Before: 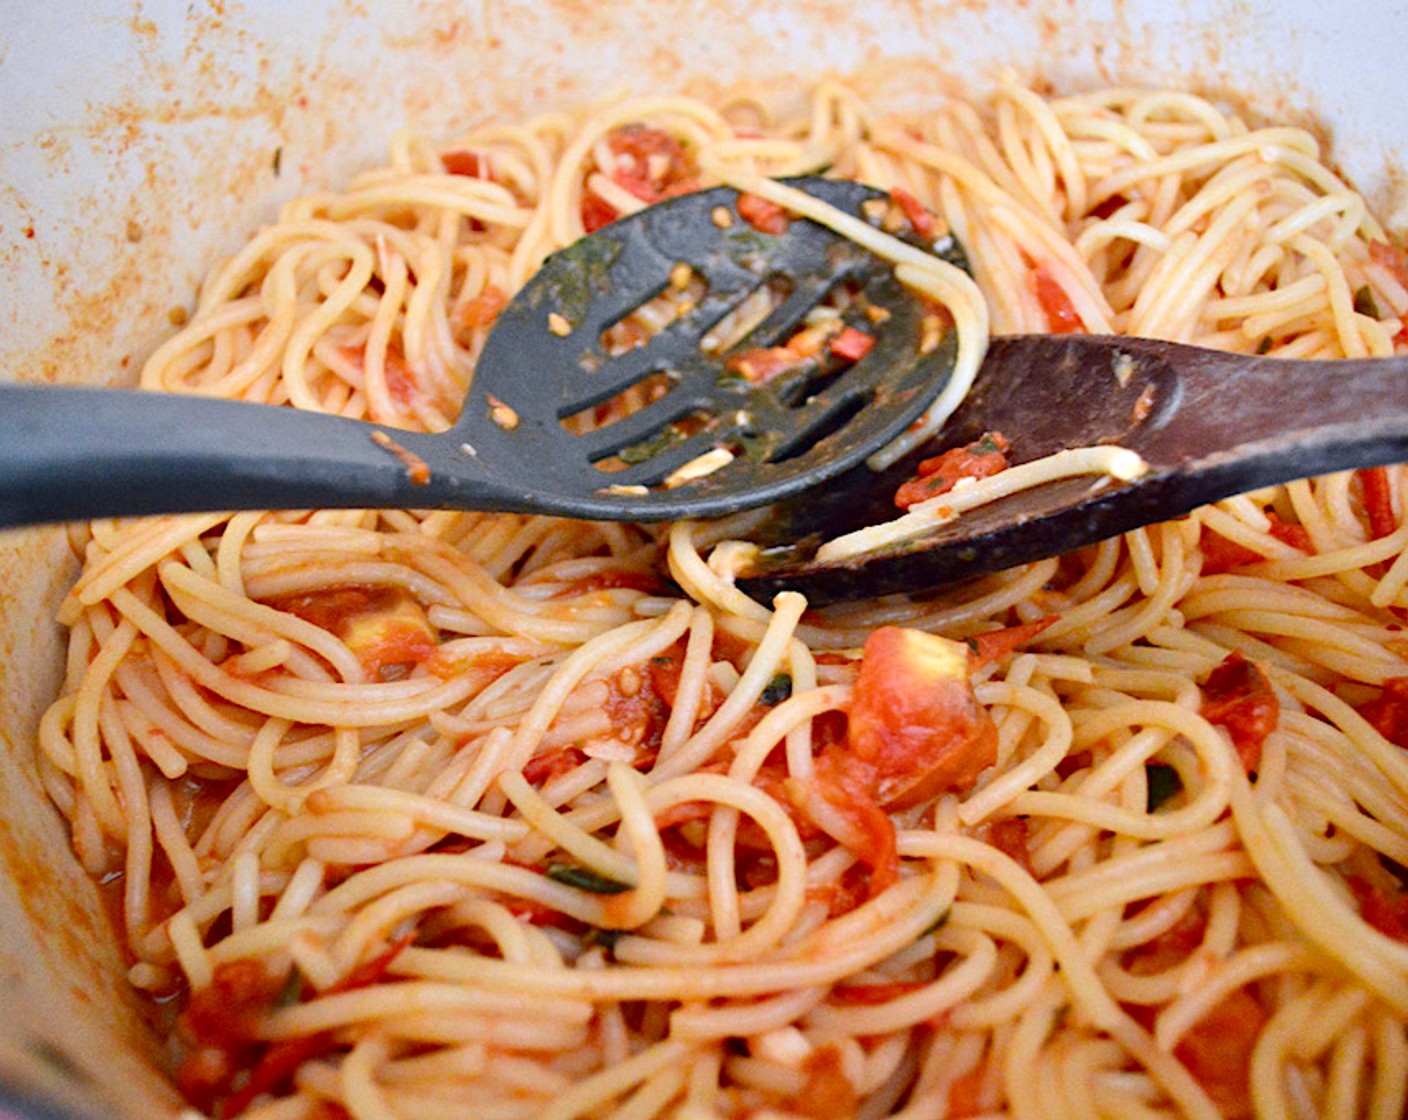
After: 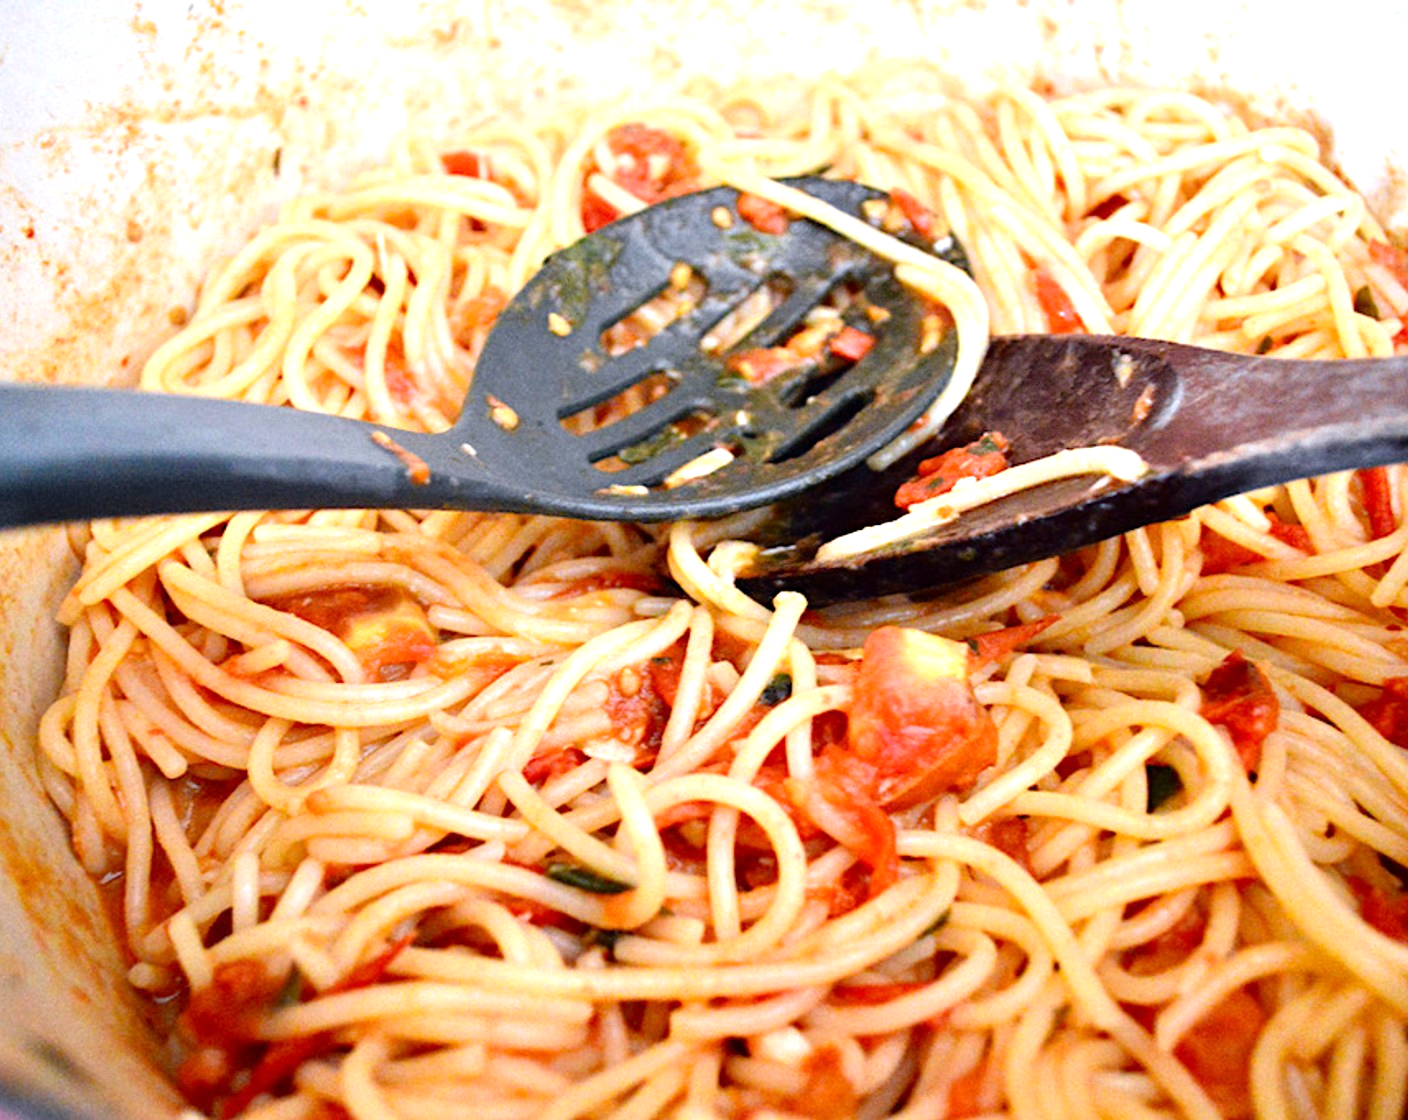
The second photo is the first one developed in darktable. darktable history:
tone equalizer: -8 EV -0.779 EV, -7 EV -0.682 EV, -6 EV -0.587 EV, -5 EV -0.391 EV, -3 EV 0.386 EV, -2 EV 0.6 EV, -1 EV 0.699 EV, +0 EV 0.753 EV
